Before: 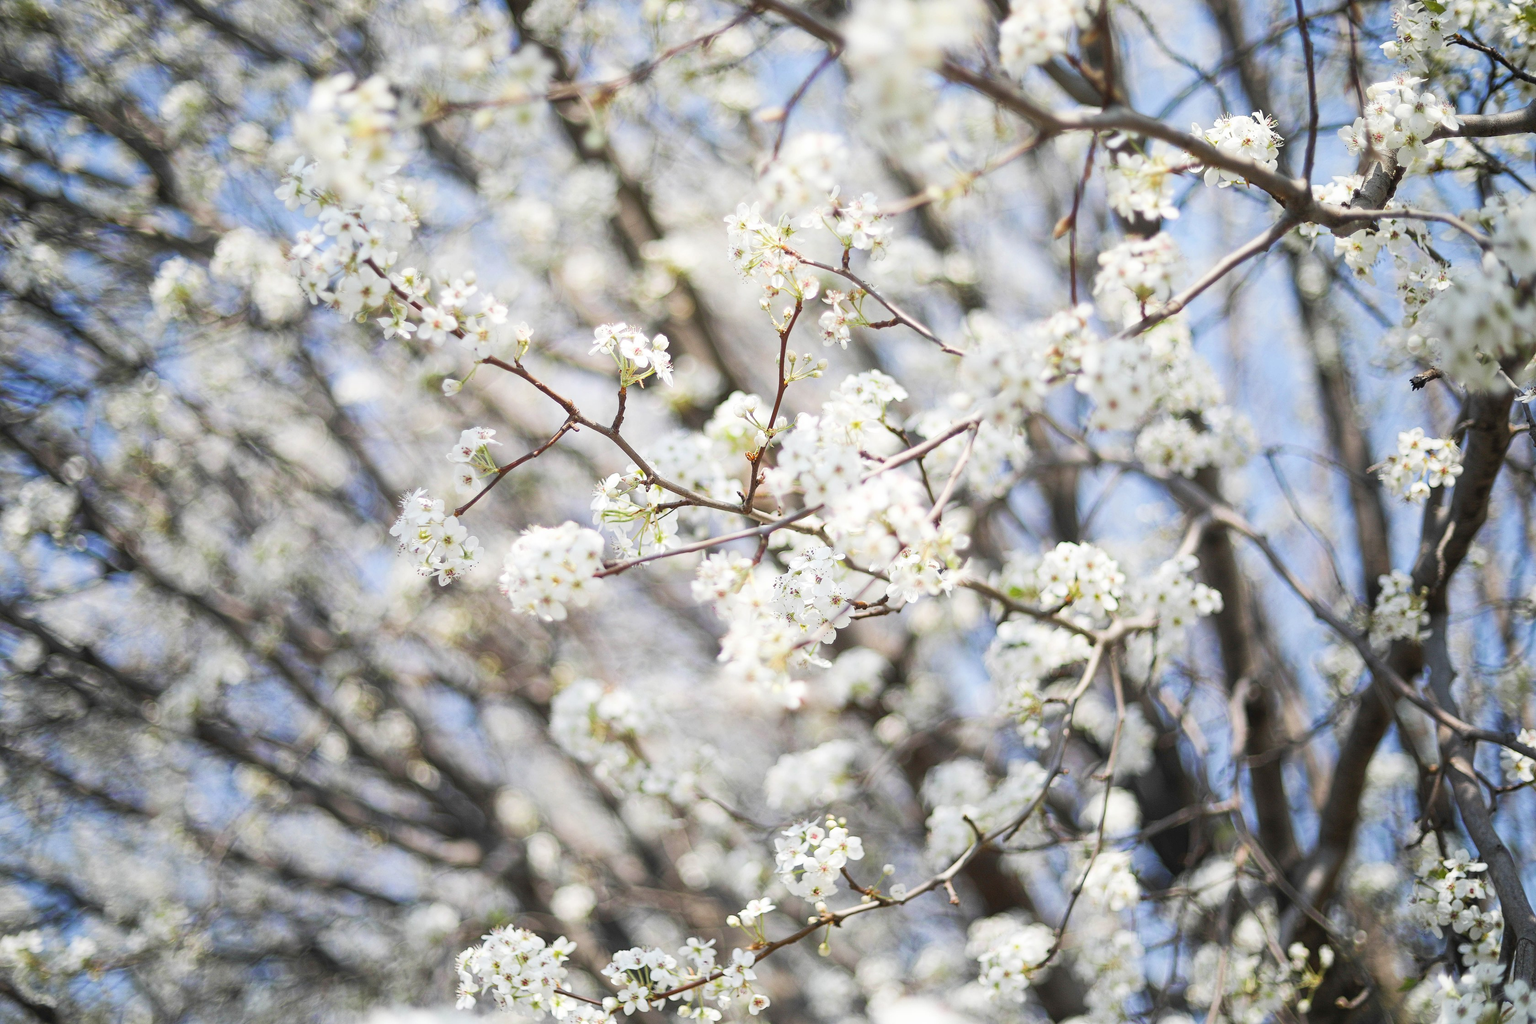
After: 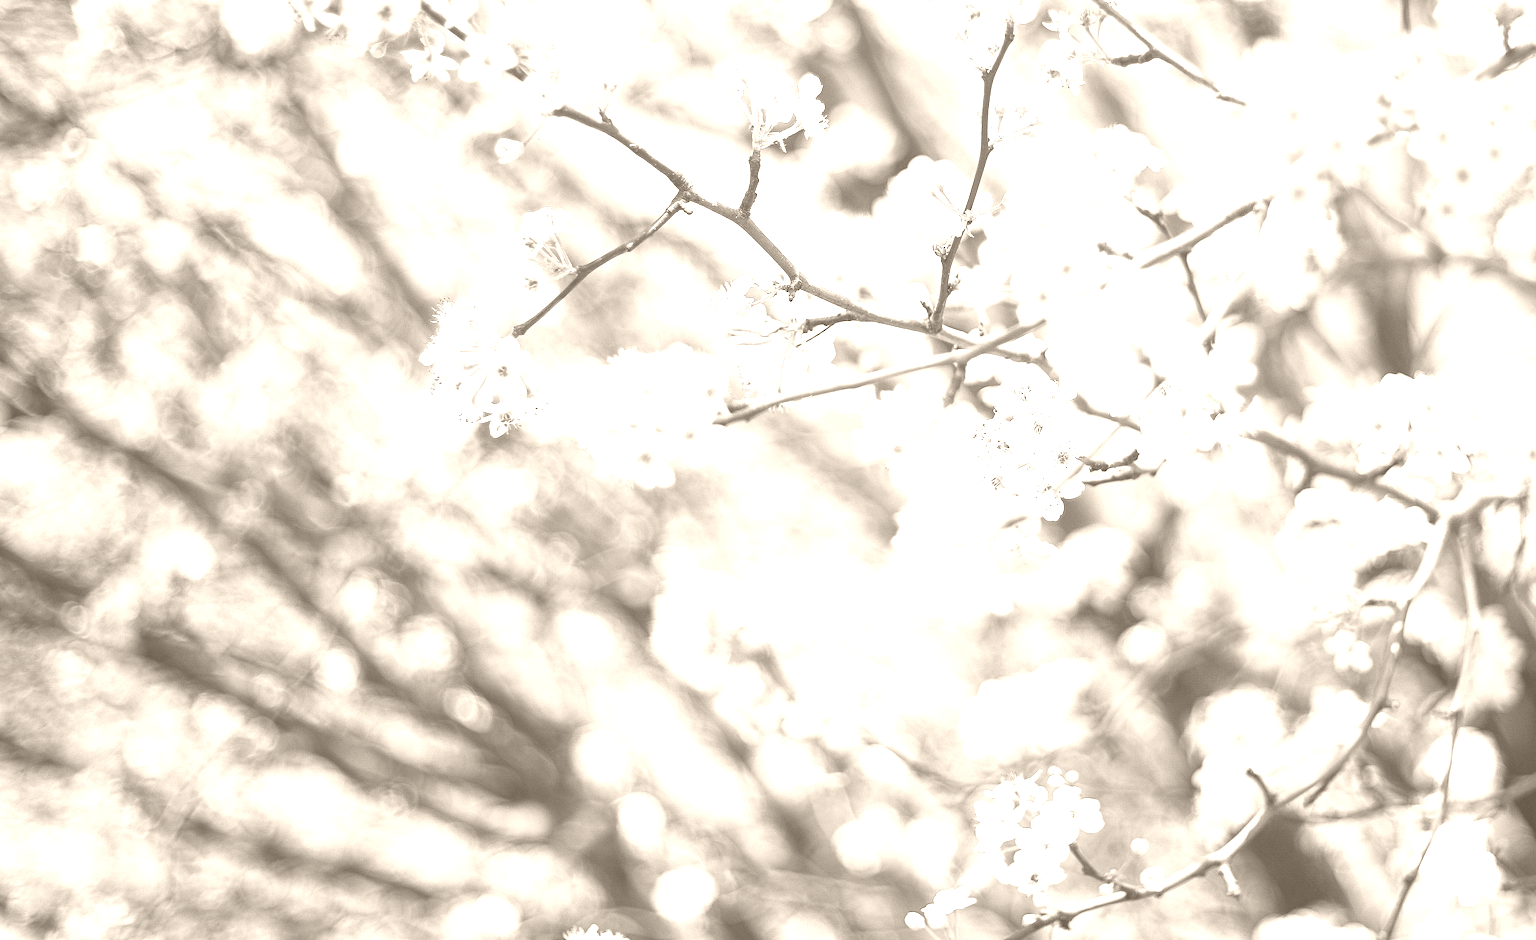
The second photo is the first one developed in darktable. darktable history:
colorize: hue 34.49°, saturation 35.33%, source mix 100%, version 1
crop: left 6.488%, top 27.668%, right 24.183%, bottom 8.656%
